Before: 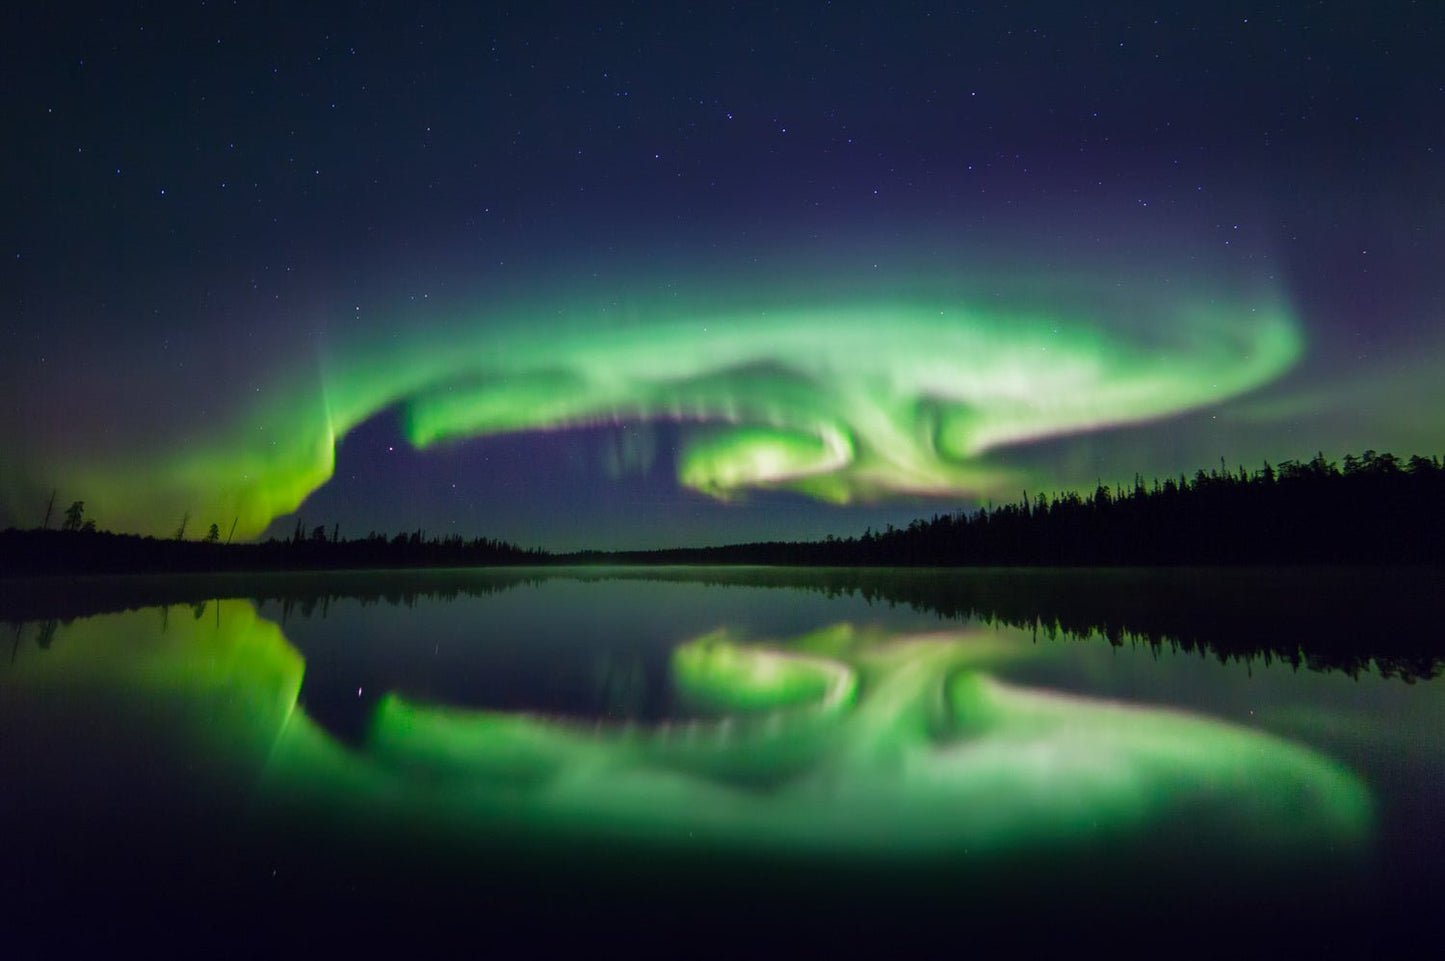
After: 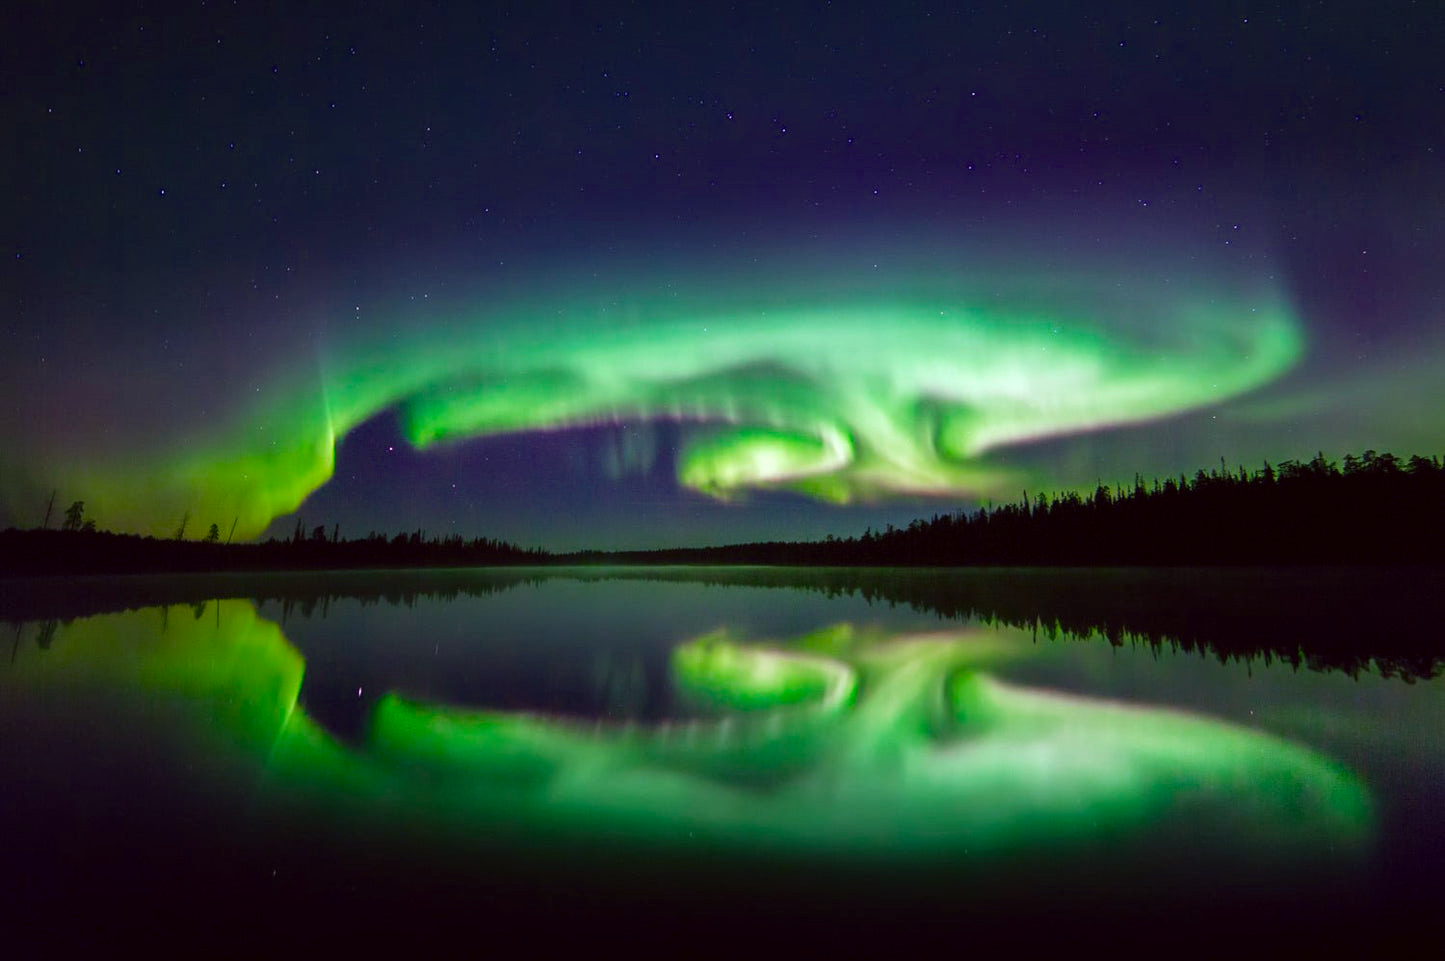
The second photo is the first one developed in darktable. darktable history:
levels: mode automatic, levels [0, 0.43, 0.859]
color balance rgb: power › hue 73.72°, perceptual saturation grading › global saturation 6.704%, perceptual saturation grading › shadows 4.513%, saturation formula JzAzBz (2021)
color correction: highlights a* -5.04, highlights b* -3.82, shadows a* 3.69, shadows b* 4.25
